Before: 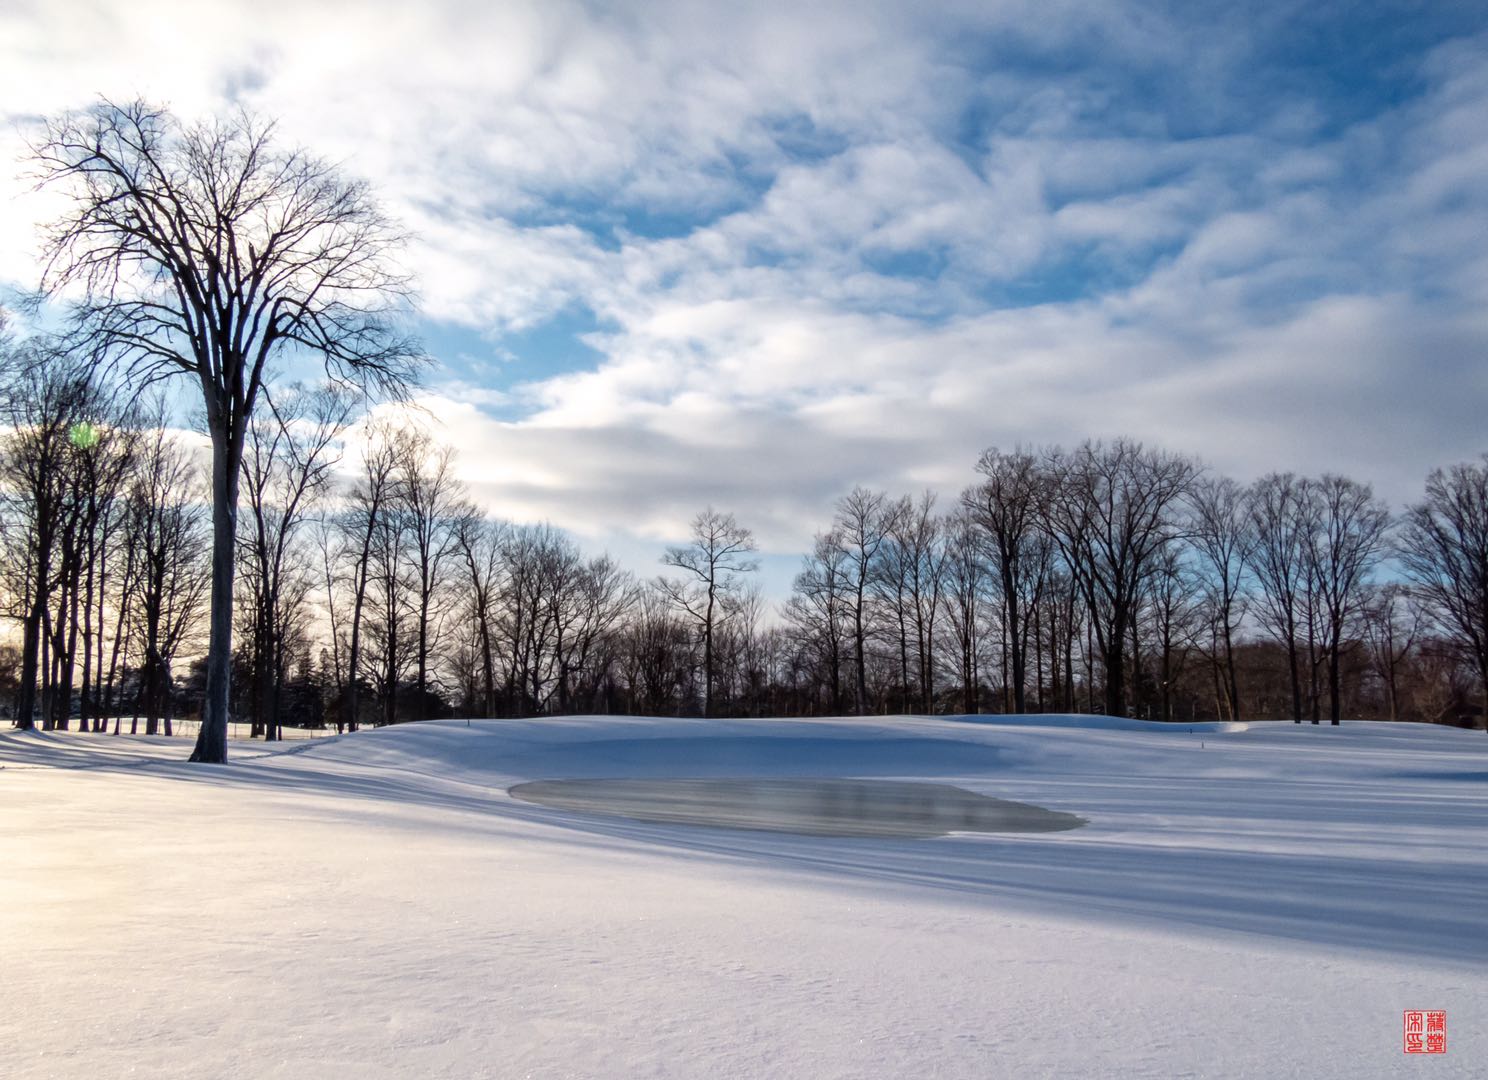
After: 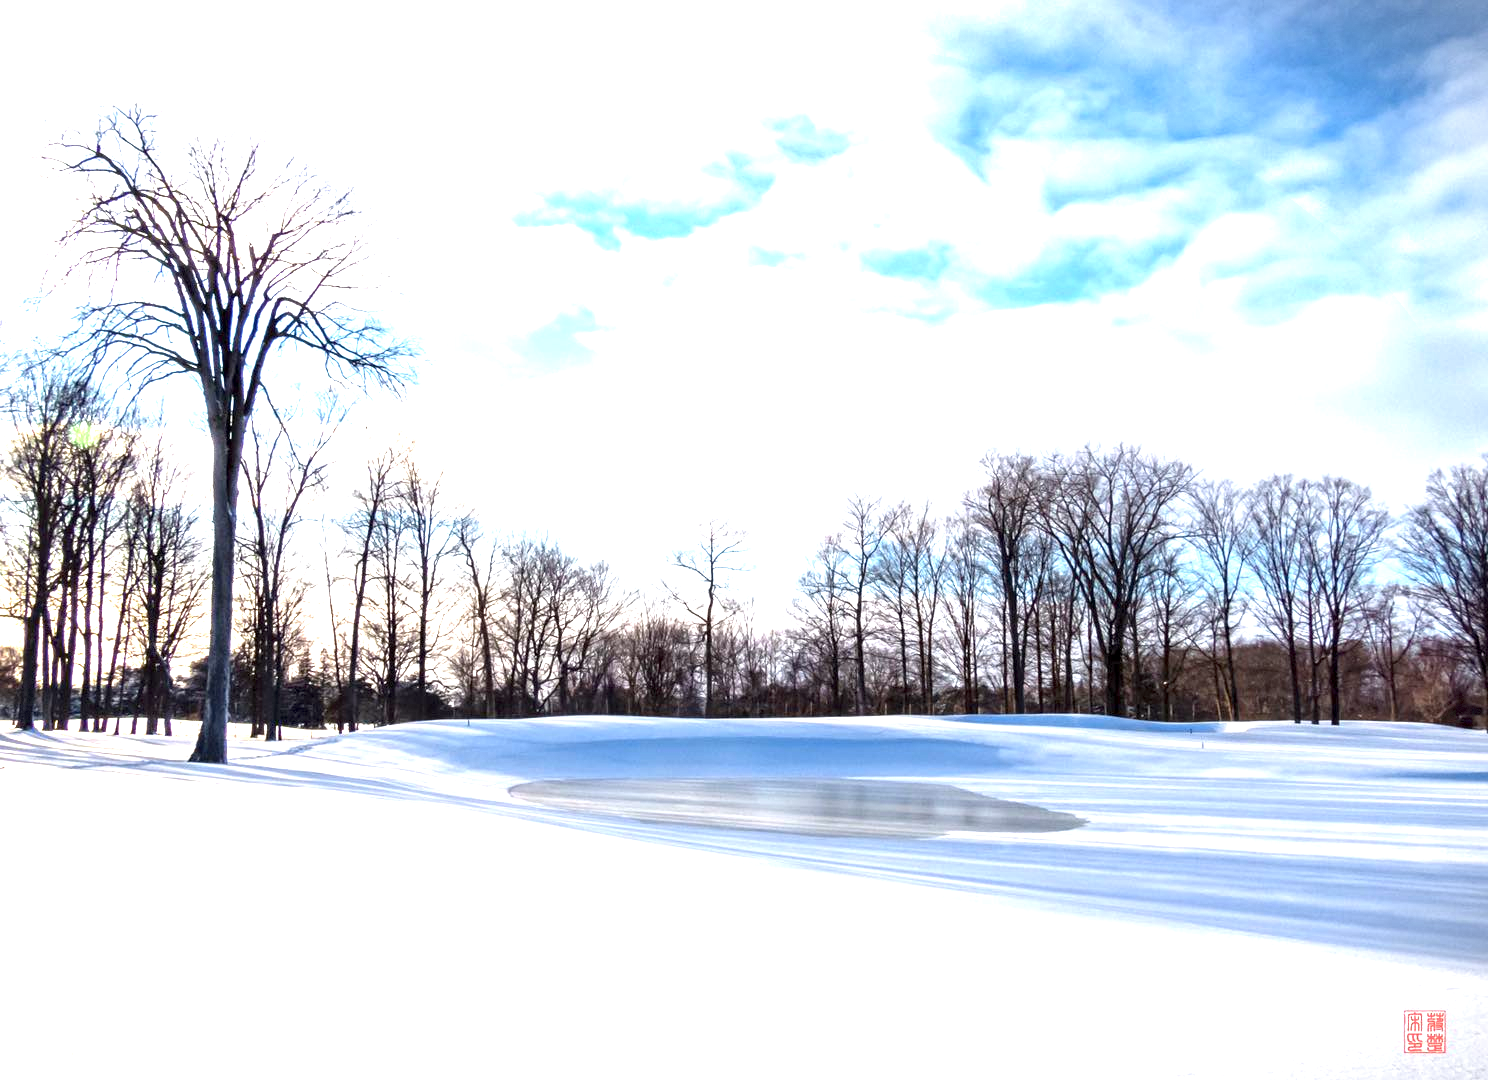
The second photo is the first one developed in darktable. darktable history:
exposure: black level correction 0.001, exposure 1.822 EV, compensate exposure bias true, compensate highlight preservation false
vignetting: fall-off start 100%, brightness -0.406, saturation -0.3, width/height ratio 1.324, dithering 8-bit output, unbound false
